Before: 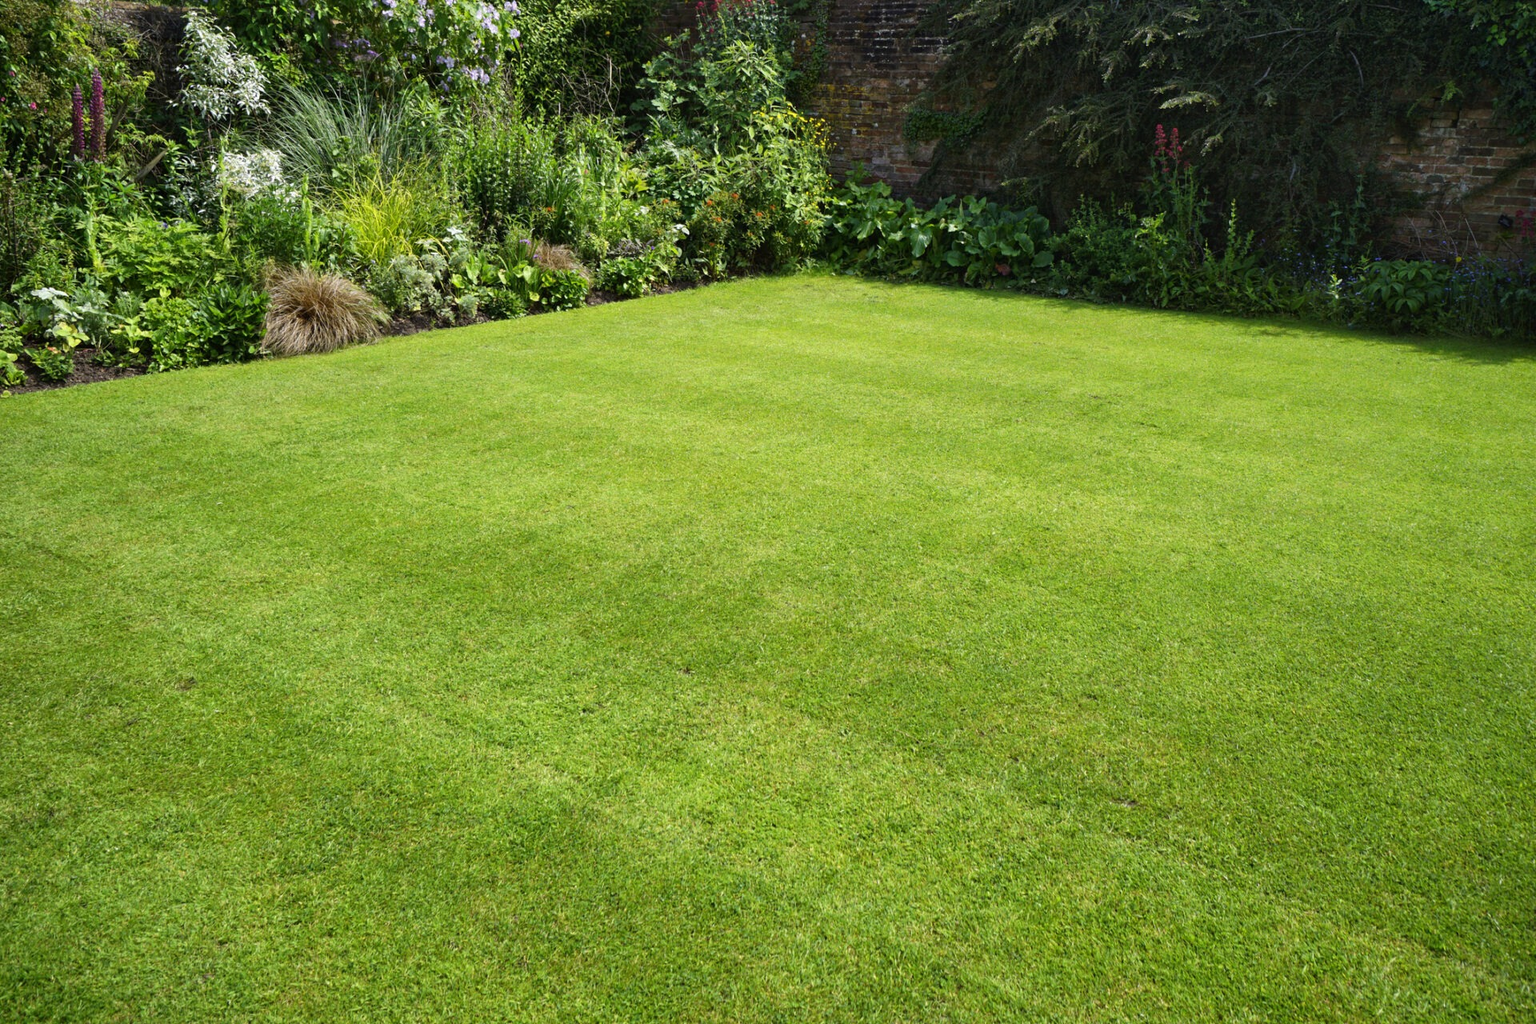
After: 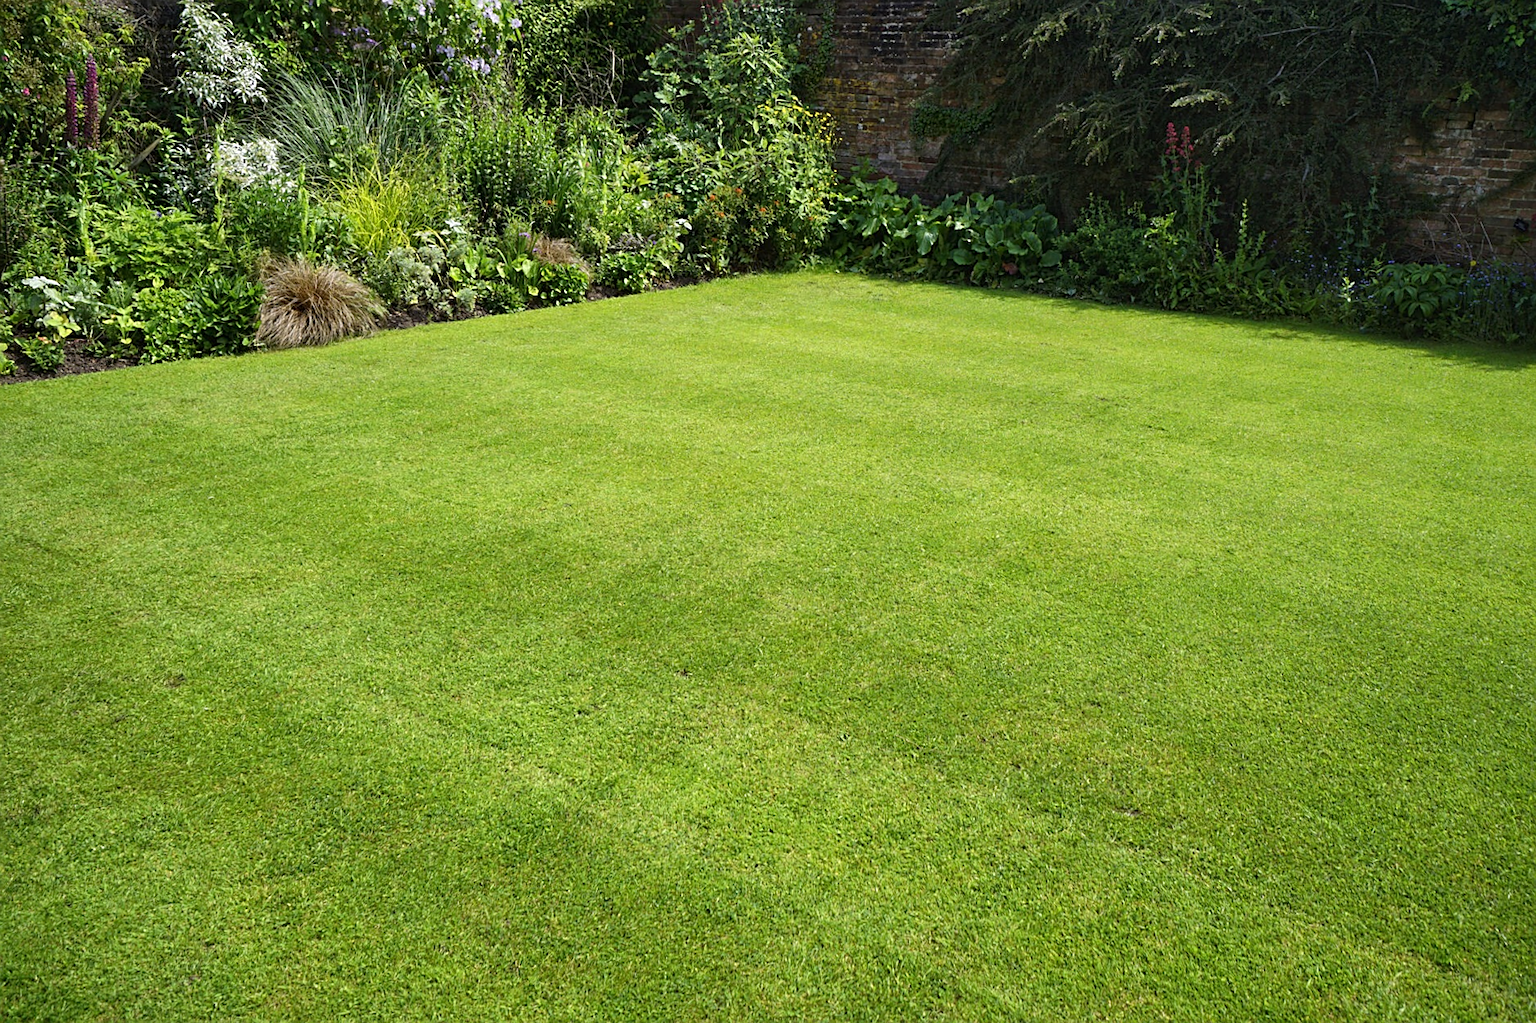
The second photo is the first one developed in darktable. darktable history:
sharpen: on, module defaults
crop and rotate: angle -0.618°
